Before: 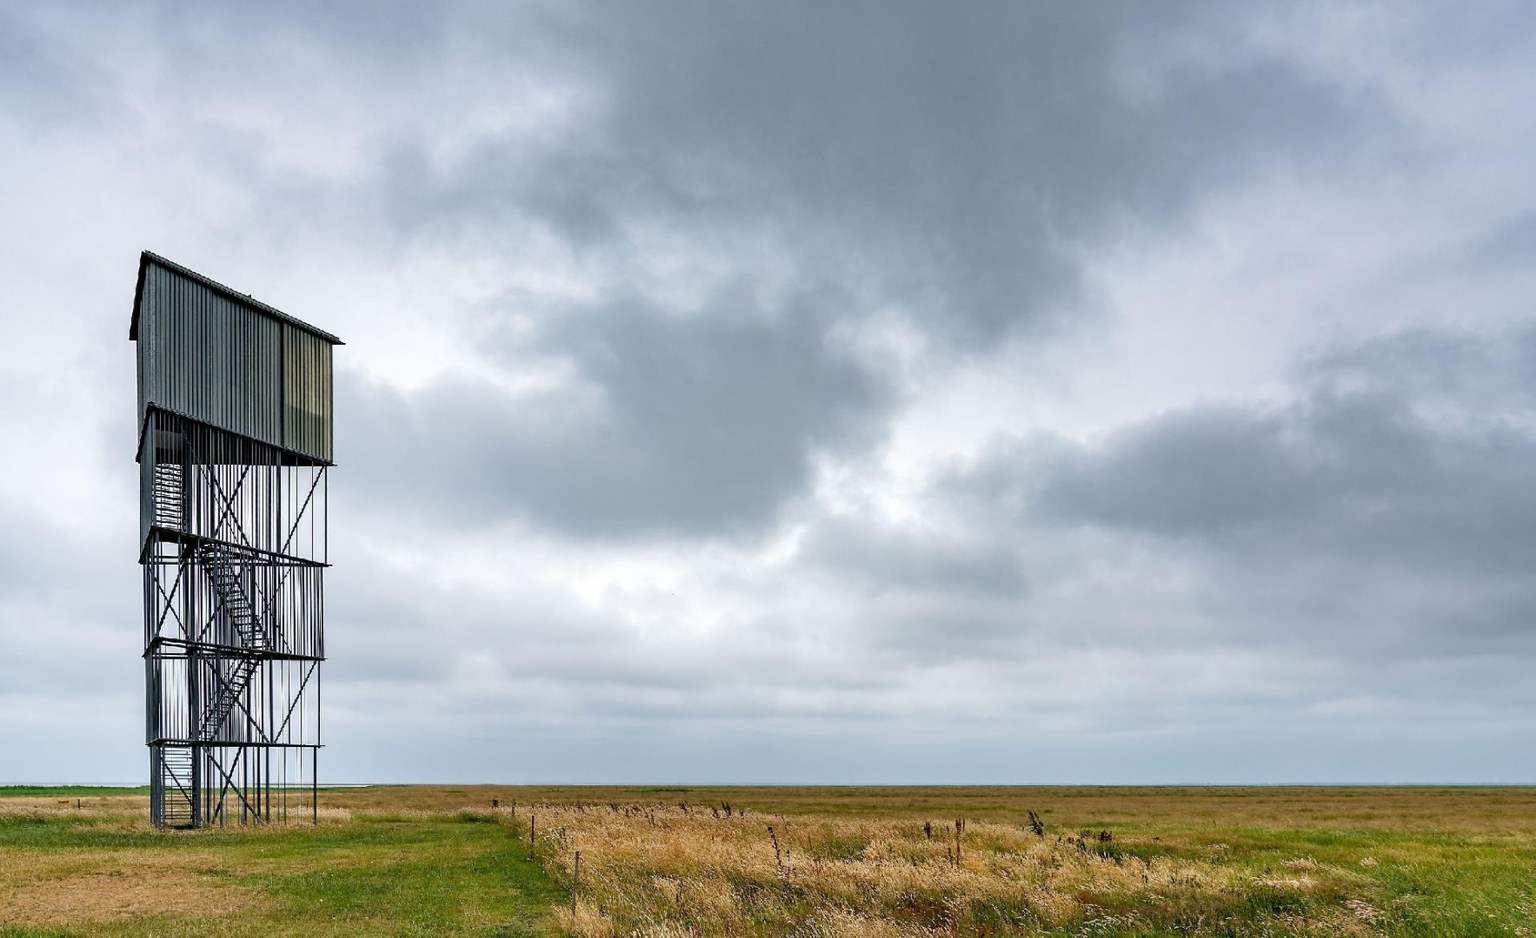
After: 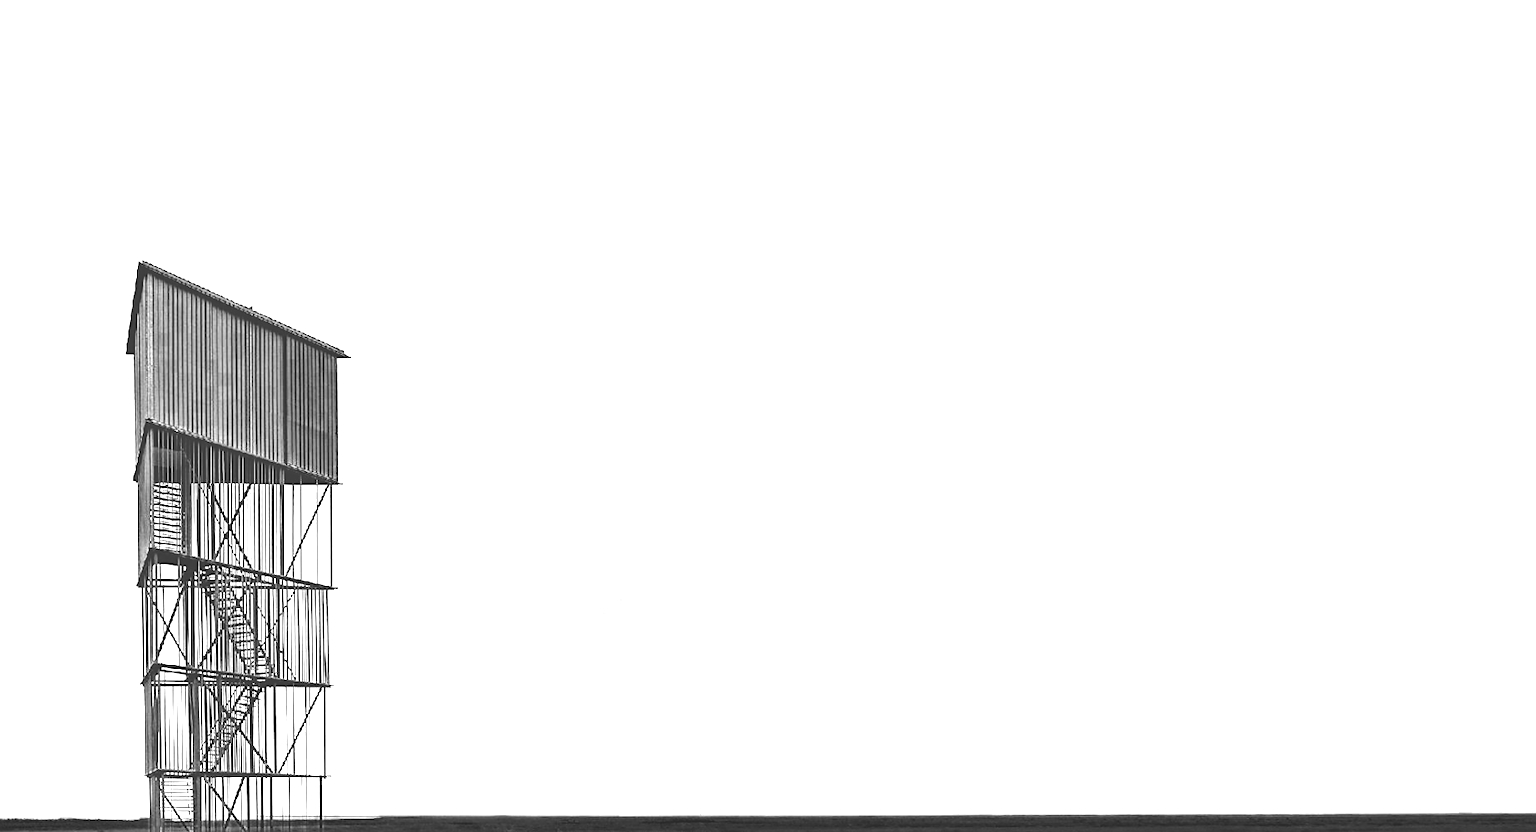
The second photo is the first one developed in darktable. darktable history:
color balance rgb: perceptual saturation grading › global saturation 25%, perceptual saturation grading › highlights -50%, perceptual saturation grading › shadows 30%, perceptual brilliance grading › global brilliance 12%, global vibrance 20%
color zones: curves: ch0 [(0.287, 0.048) (0.493, 0.484) (0.737, 0.816)]; ch1 [(0, 0) (0.143, 0) (0.286, 0) (0.429, 0) (0.571, 0) (0.714, 0) (0.857, 0)]
exposure: black level correction -0.028, compensate highlight preservation false
crop and rotate: angle 0.2°, left 0.275%, right 3.127%, bottom 14.18%
sharpen: amount 0.478
contrast brightness saturation: contrast 0.2, brightness 0.2, saturation 0.8
levels: mode automatic, black 0.023%, white 99.97%, levels [0.062, 0.494, 0.925]
base curve: curves: ch0 [(0, 0) (0.989, 0.992)], preserve colors none
